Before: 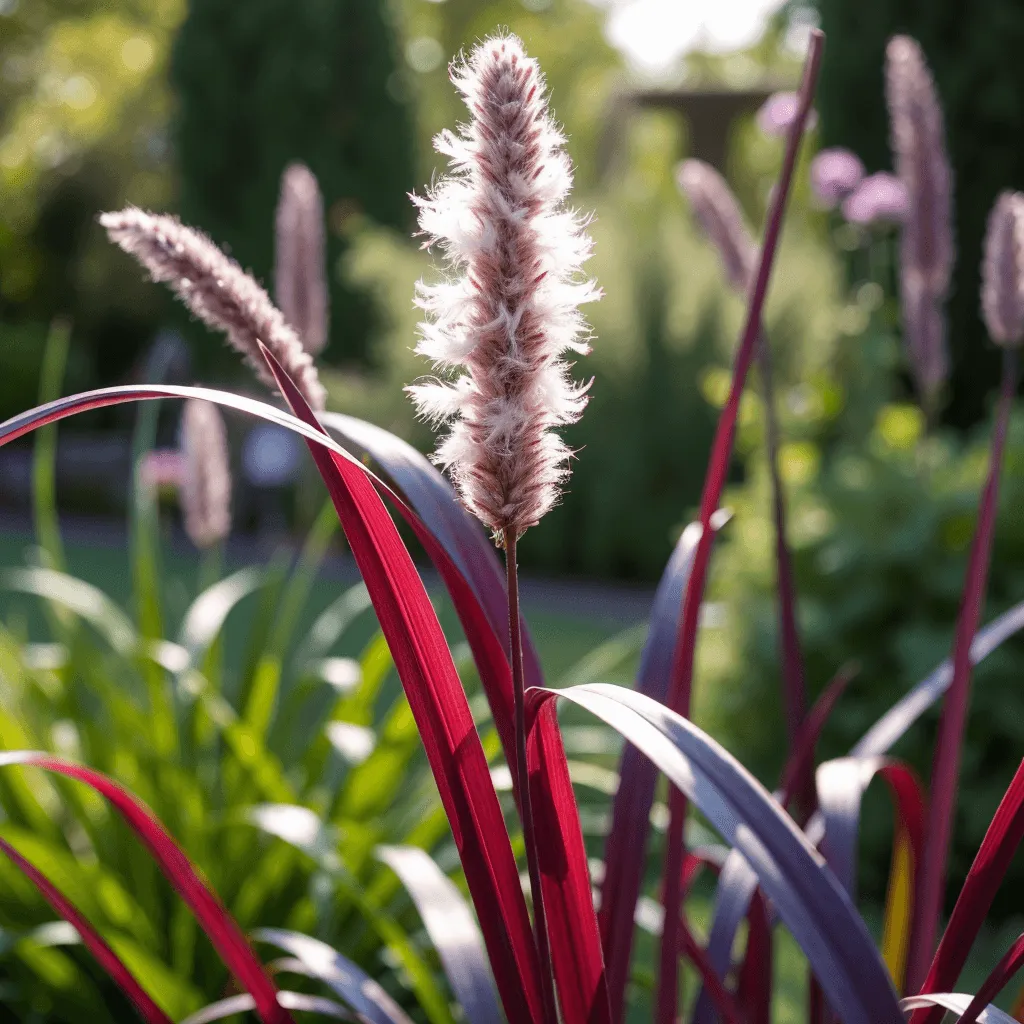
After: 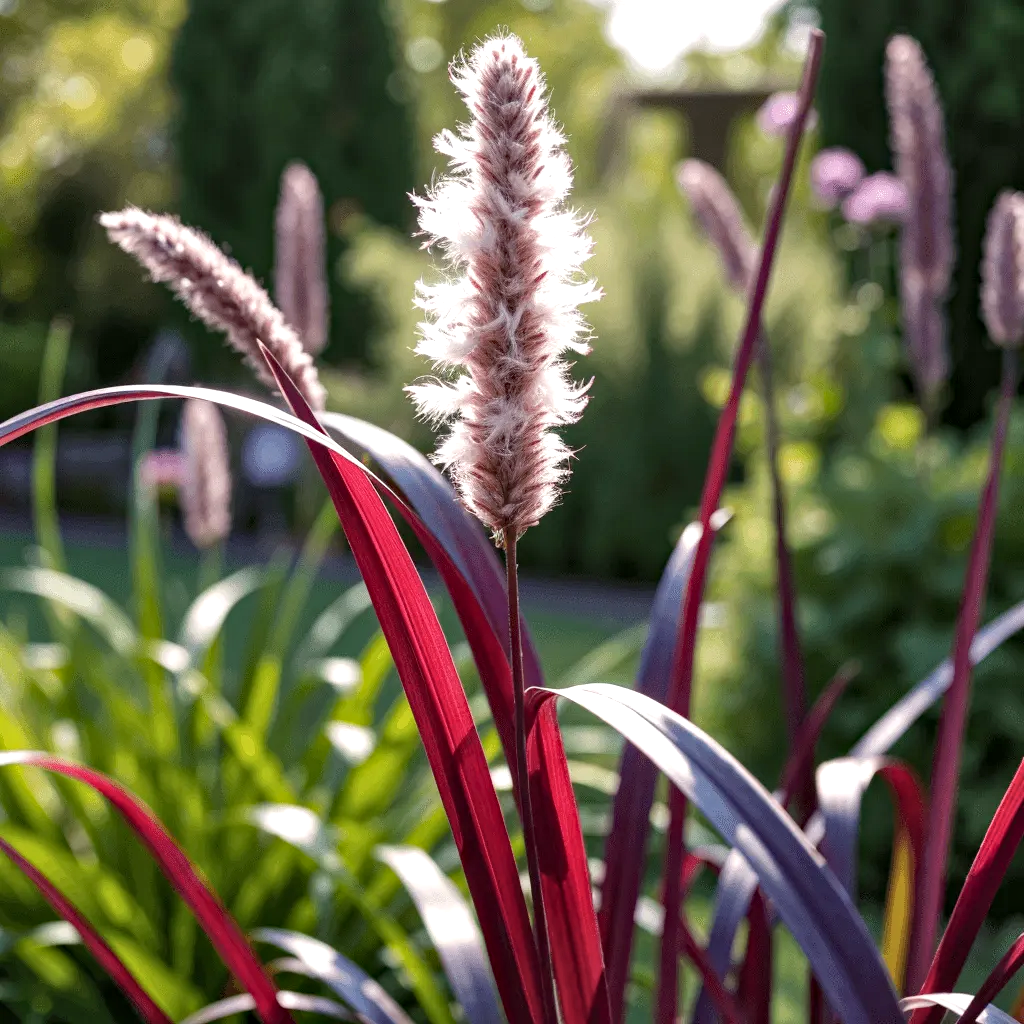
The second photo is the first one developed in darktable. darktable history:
shadows and highlights: radius 46.16, white point adjustment 6.72, compress 79.2%, soften with gaussian
local contrast: highlights 102%, shadows 99%, detail 119%, midtone range 0.2
haze removal: compatibility mode true, adaptive false
